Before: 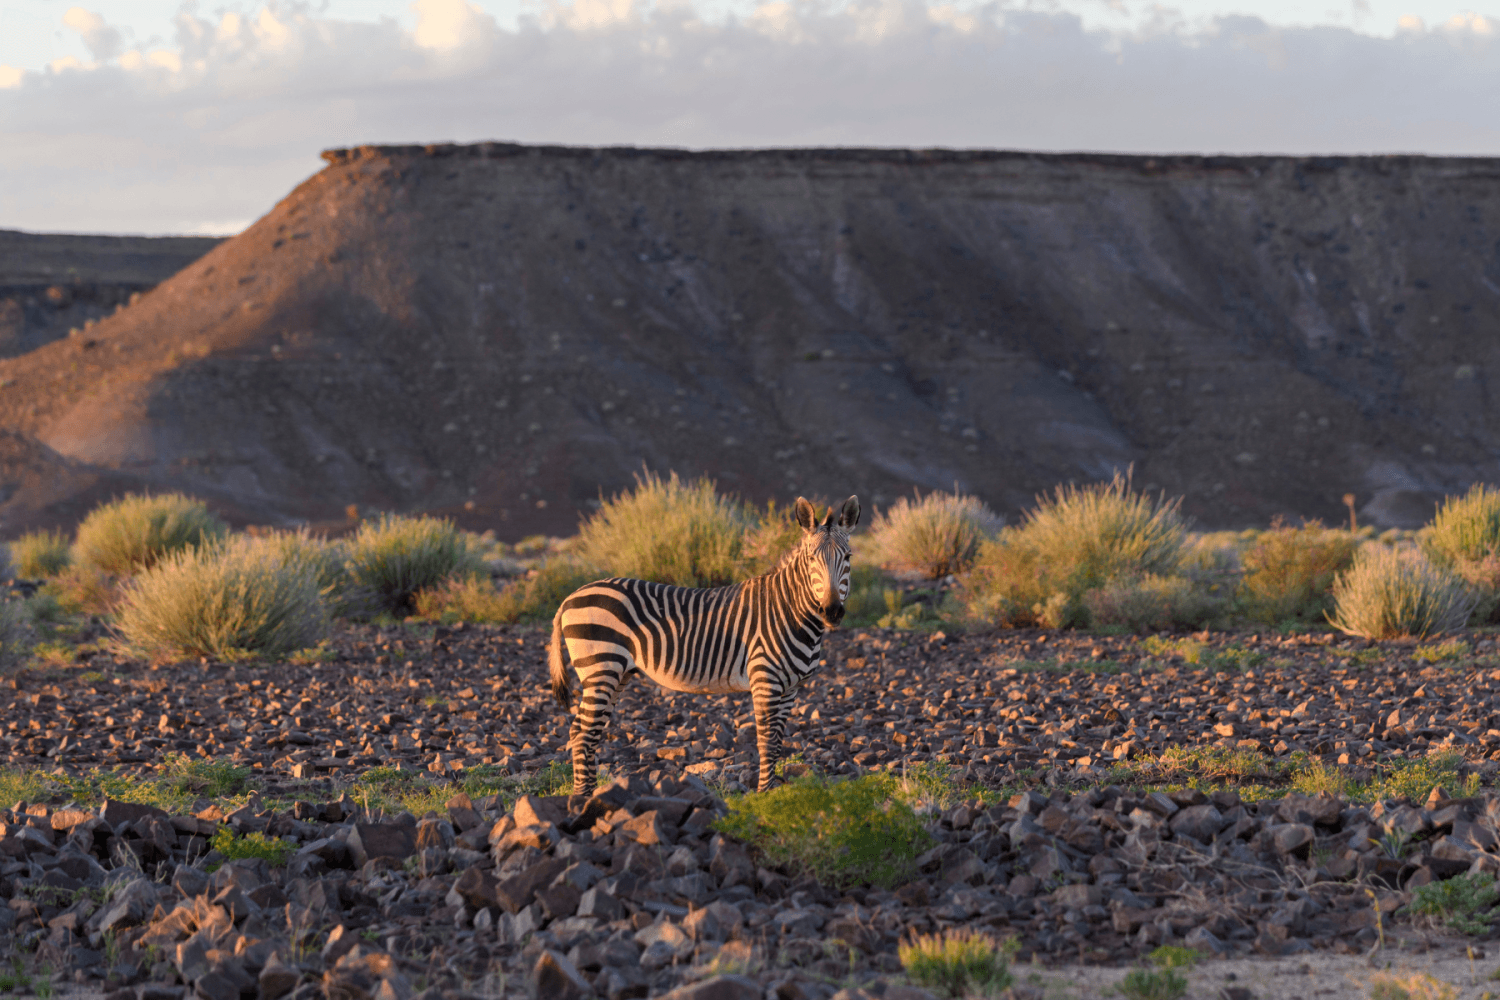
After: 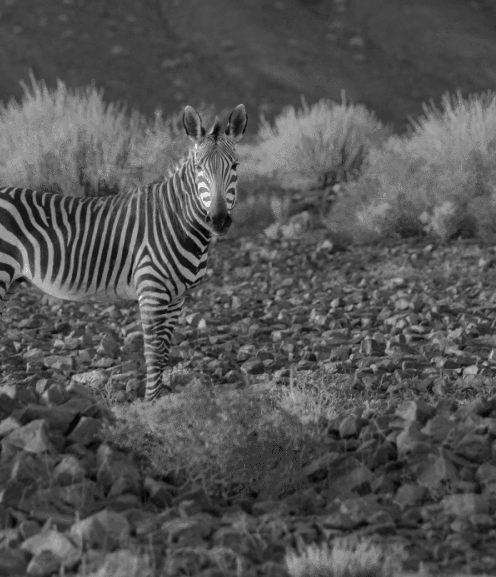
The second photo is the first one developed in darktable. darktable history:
crop: left 40.878%, top 39.176%, right 25.993%, bottom 3.081%
levels: levels [0, 0.478, 1]
color zones: curves: ch0 [(0.002, 0.593) (0.143, 0.417) (0.285, 0.541) (0.455, 0.289) (0.608, 0.327) (0.727, 0.283) (0.869, 0.571) (1, 0.603)]; ch1 [(0, 0) (0.143, 0) (0.286, 0) (0.429, 0) (0.571, 0) (0.714, 0) (0.857, 0)]
